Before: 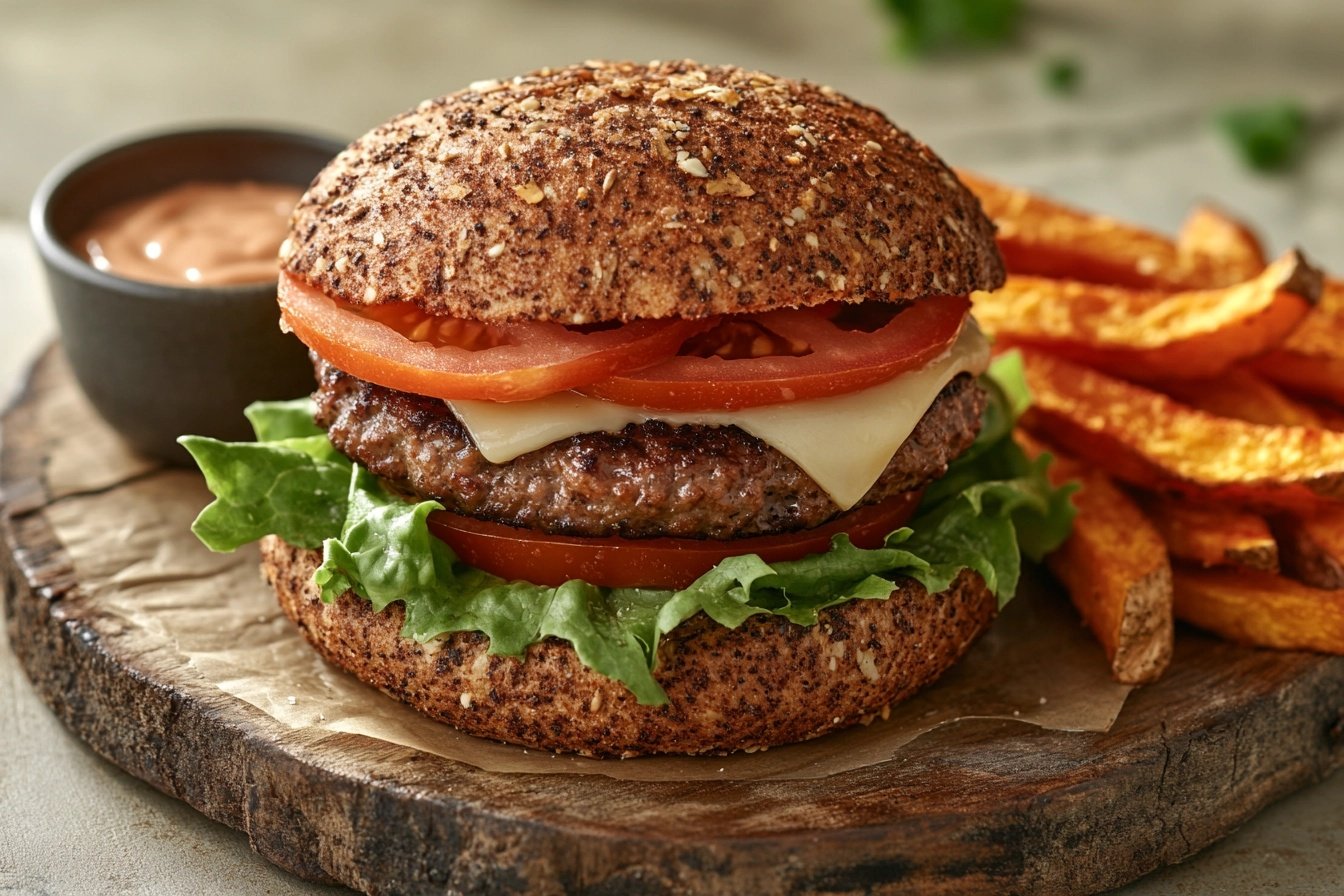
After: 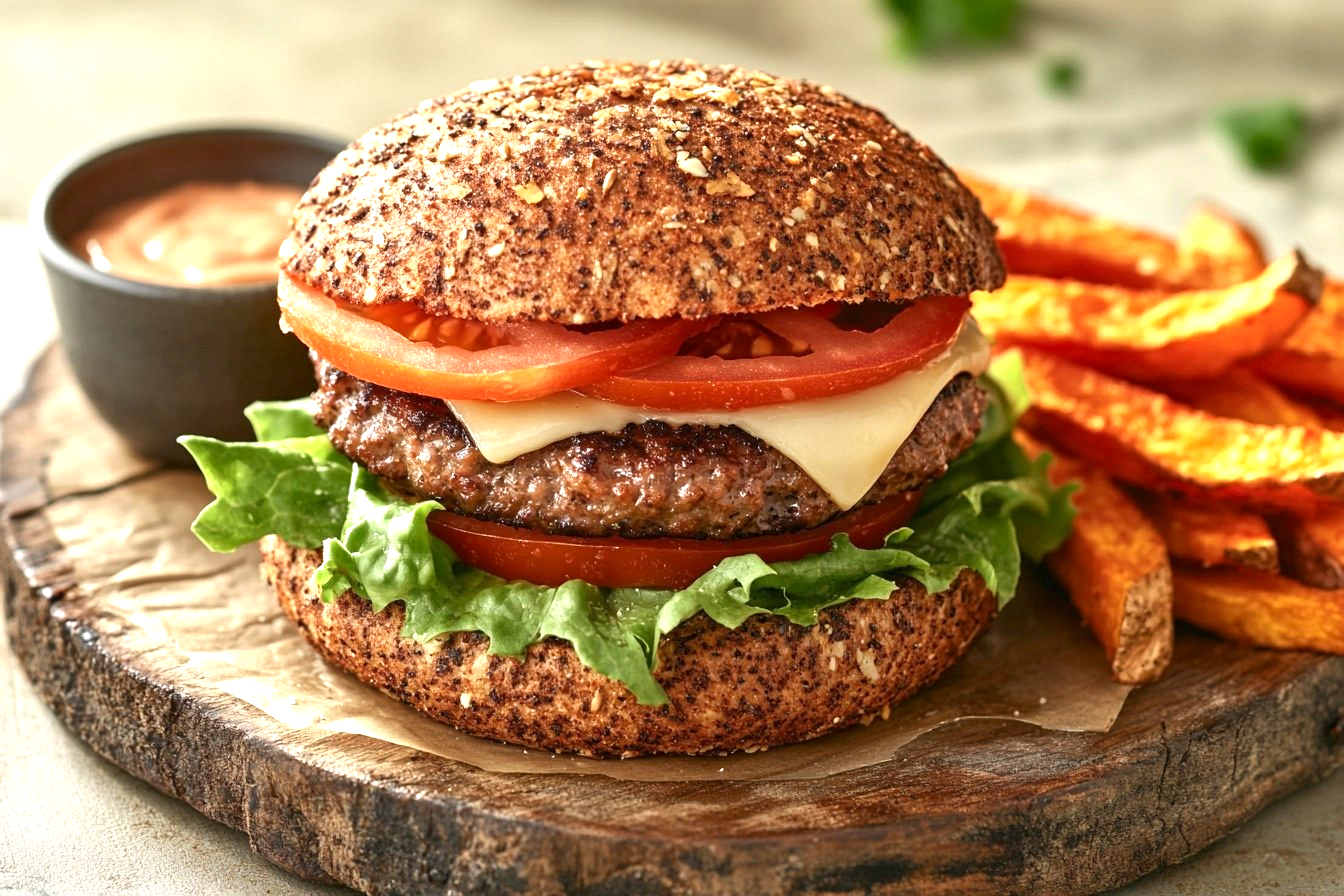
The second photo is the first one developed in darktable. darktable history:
exposure: black level correction 0, exposure 0.938 EV, compensate exposure bias true, compensate highlight preservation false
contrast brightness saturation: contrast 0.082, saturation 0.017
